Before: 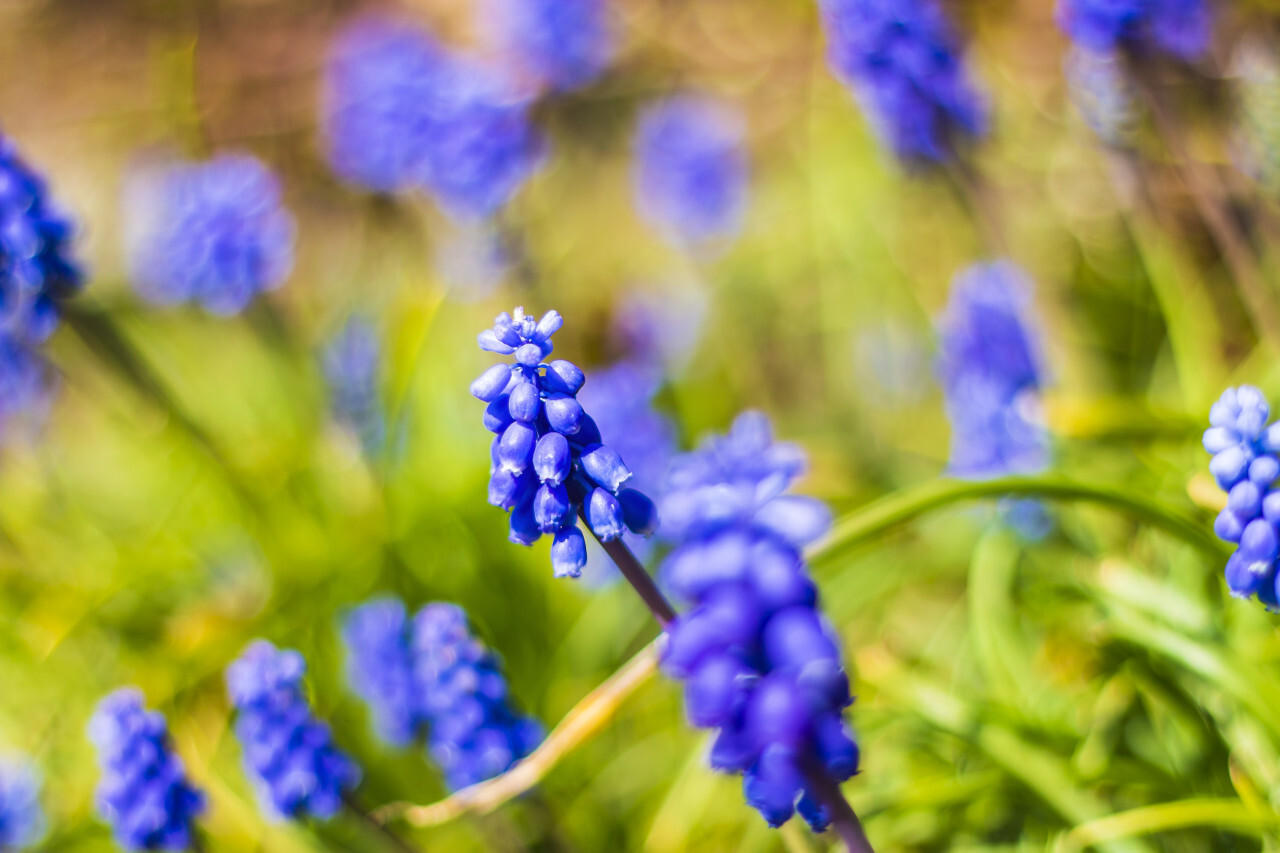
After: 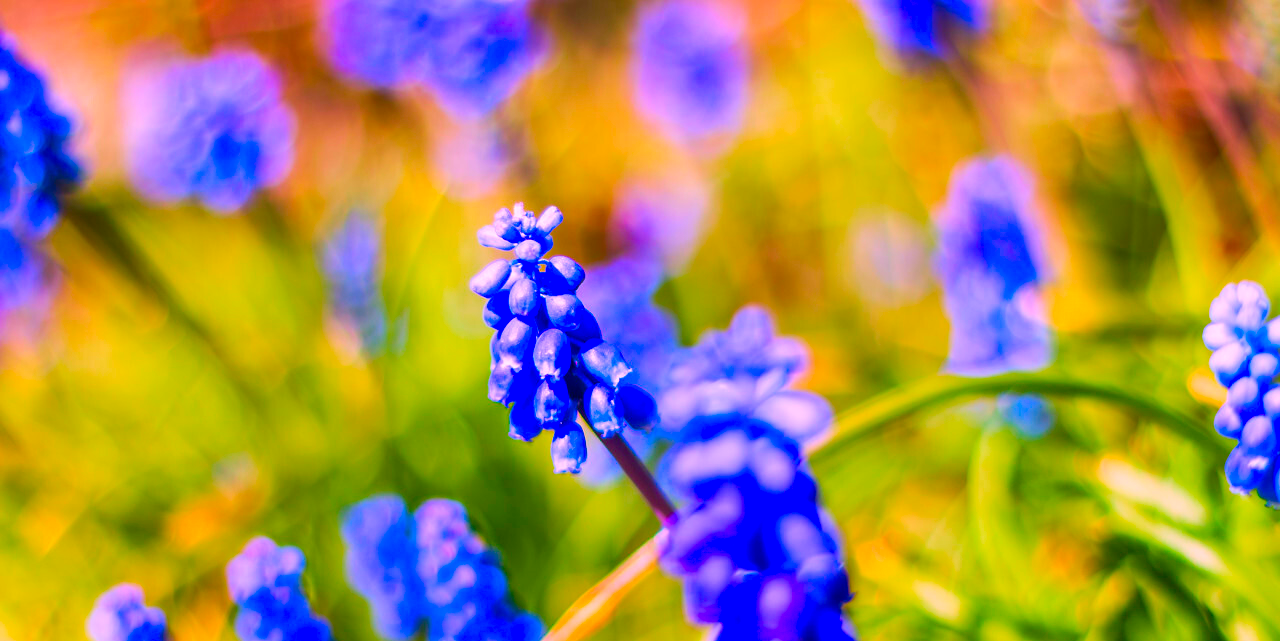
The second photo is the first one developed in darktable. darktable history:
color correction: highlights a* 18.93, highlights b* -12.18, saturation 1.66
crop and rotate: top 12.329%, bottom 12.506%
